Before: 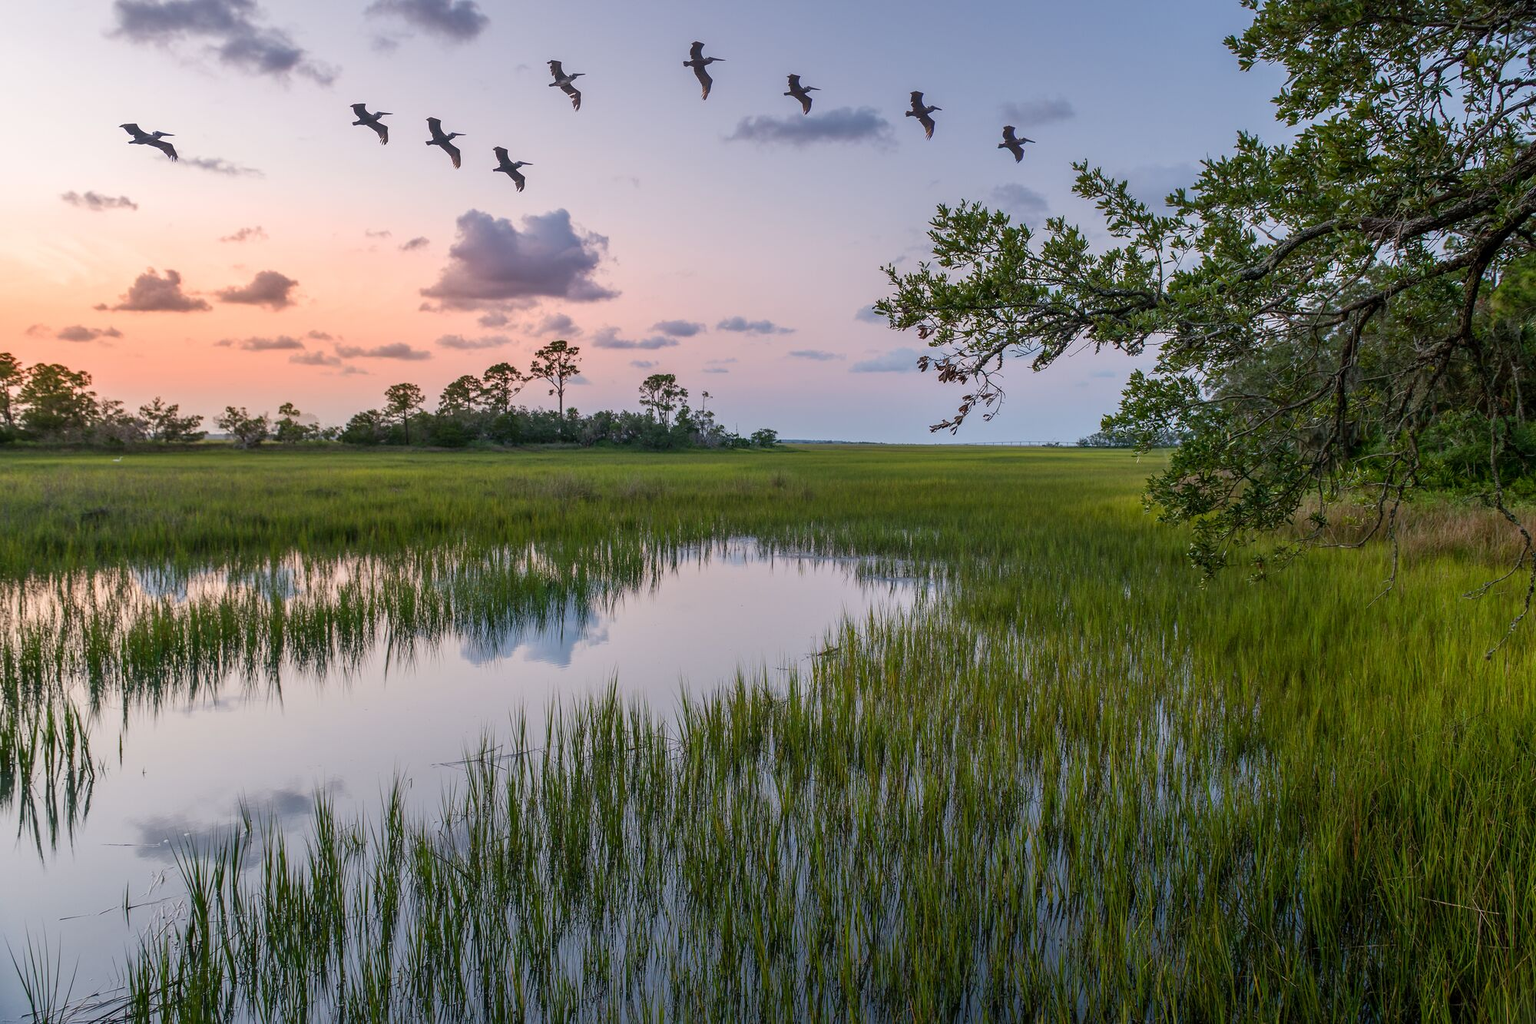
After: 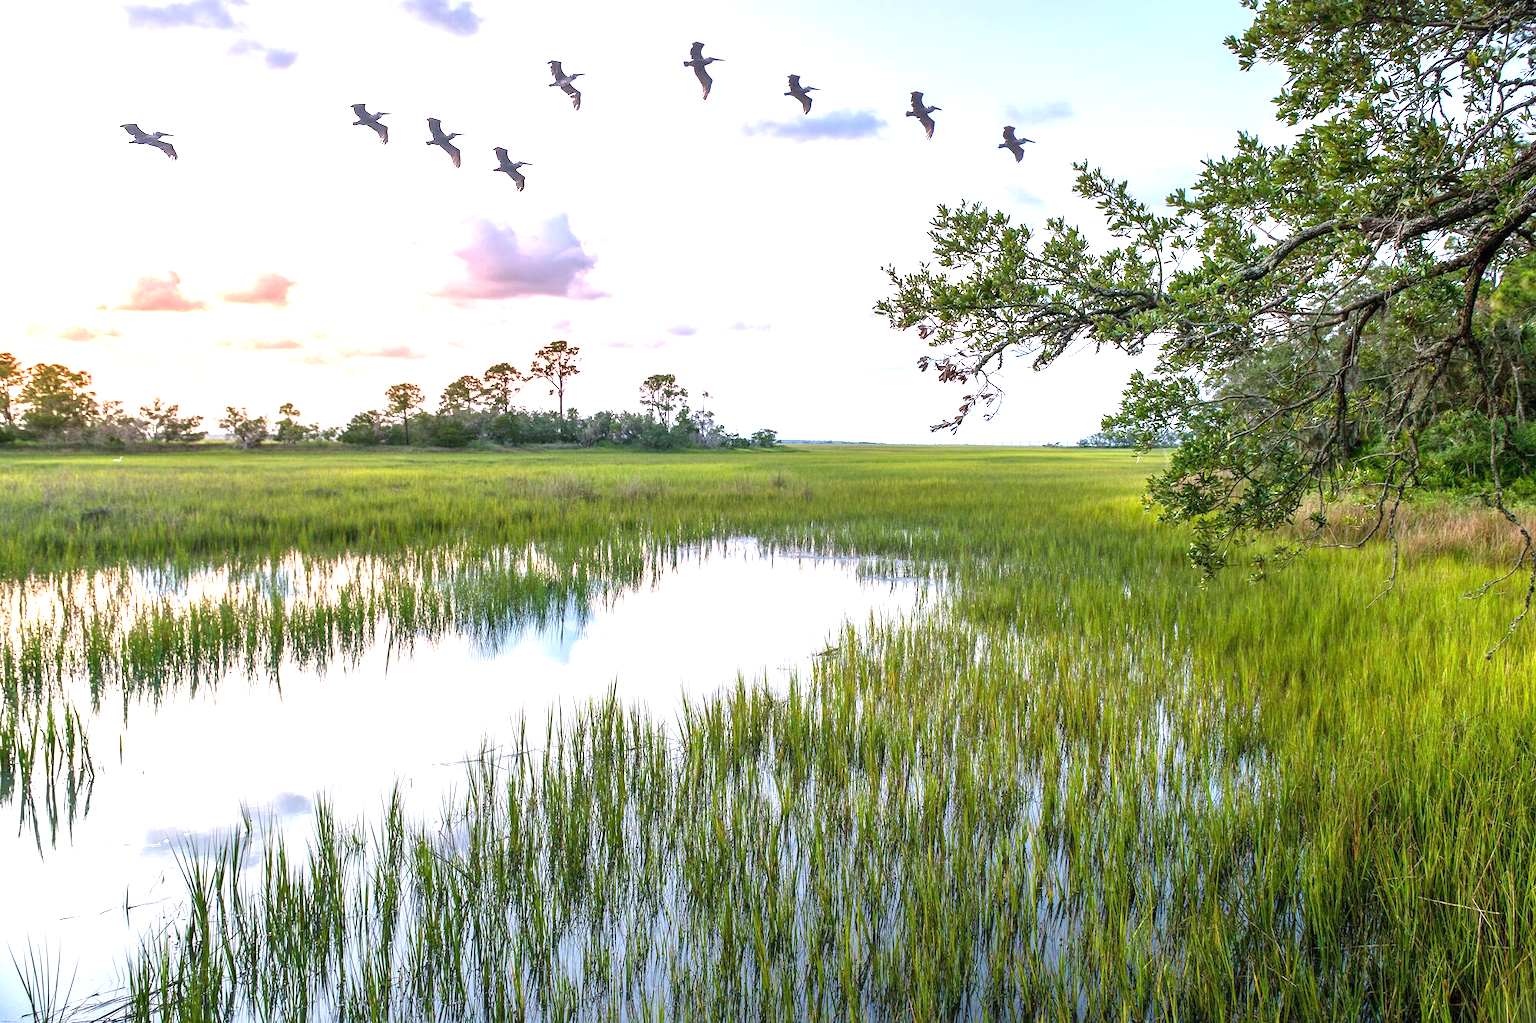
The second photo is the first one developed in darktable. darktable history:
white balance: emerald 1
exposure: black level correction 0, exposure 1.741 EV, compensate exposure bias true, compensate highlight preservation false
